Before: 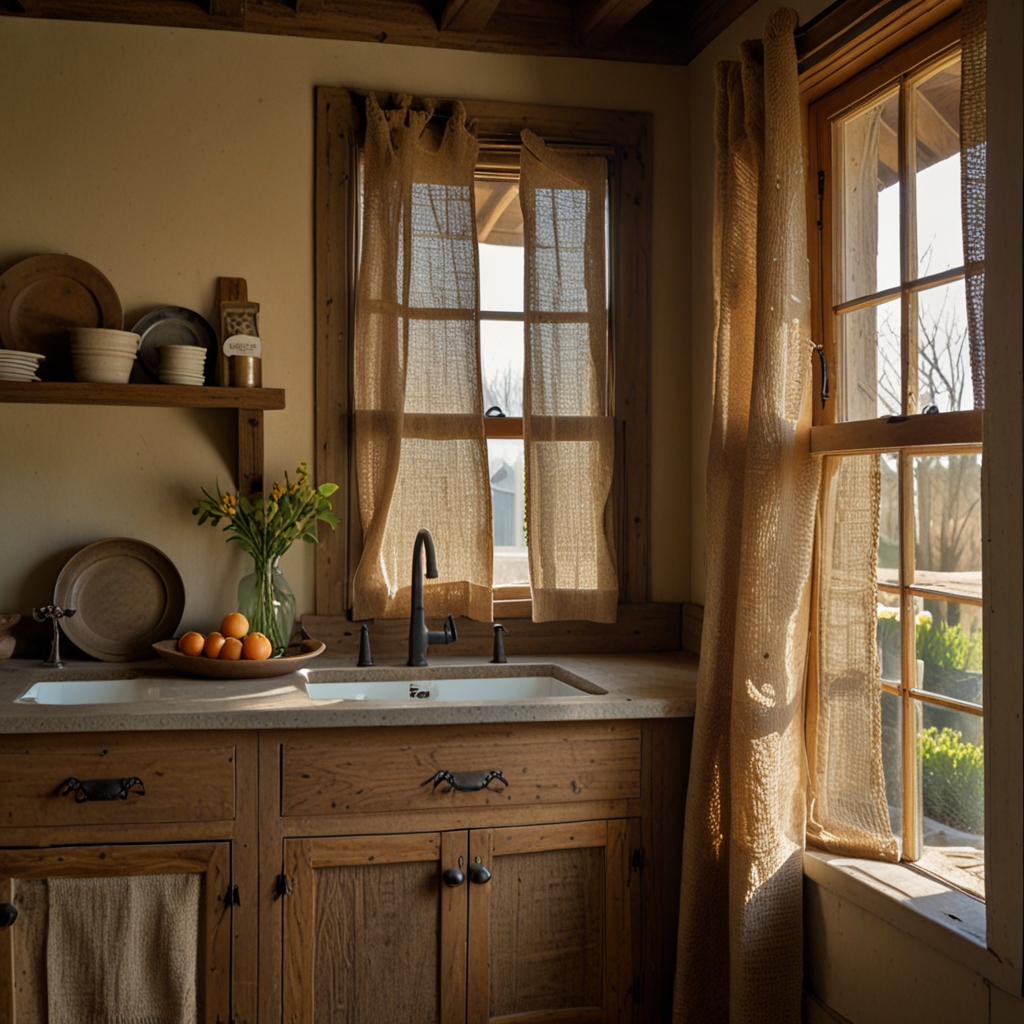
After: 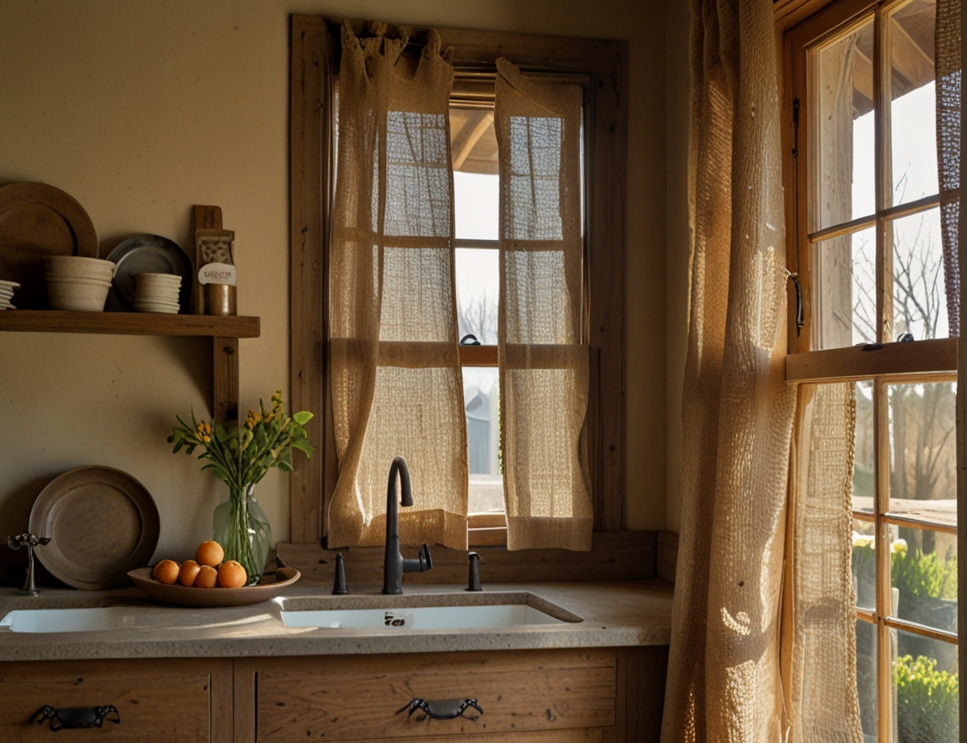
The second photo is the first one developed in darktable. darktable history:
exposure: compensate highlight preservation false
crop: left 2.502%, top 7.046%, right 2.979%, bottom 20.308%
